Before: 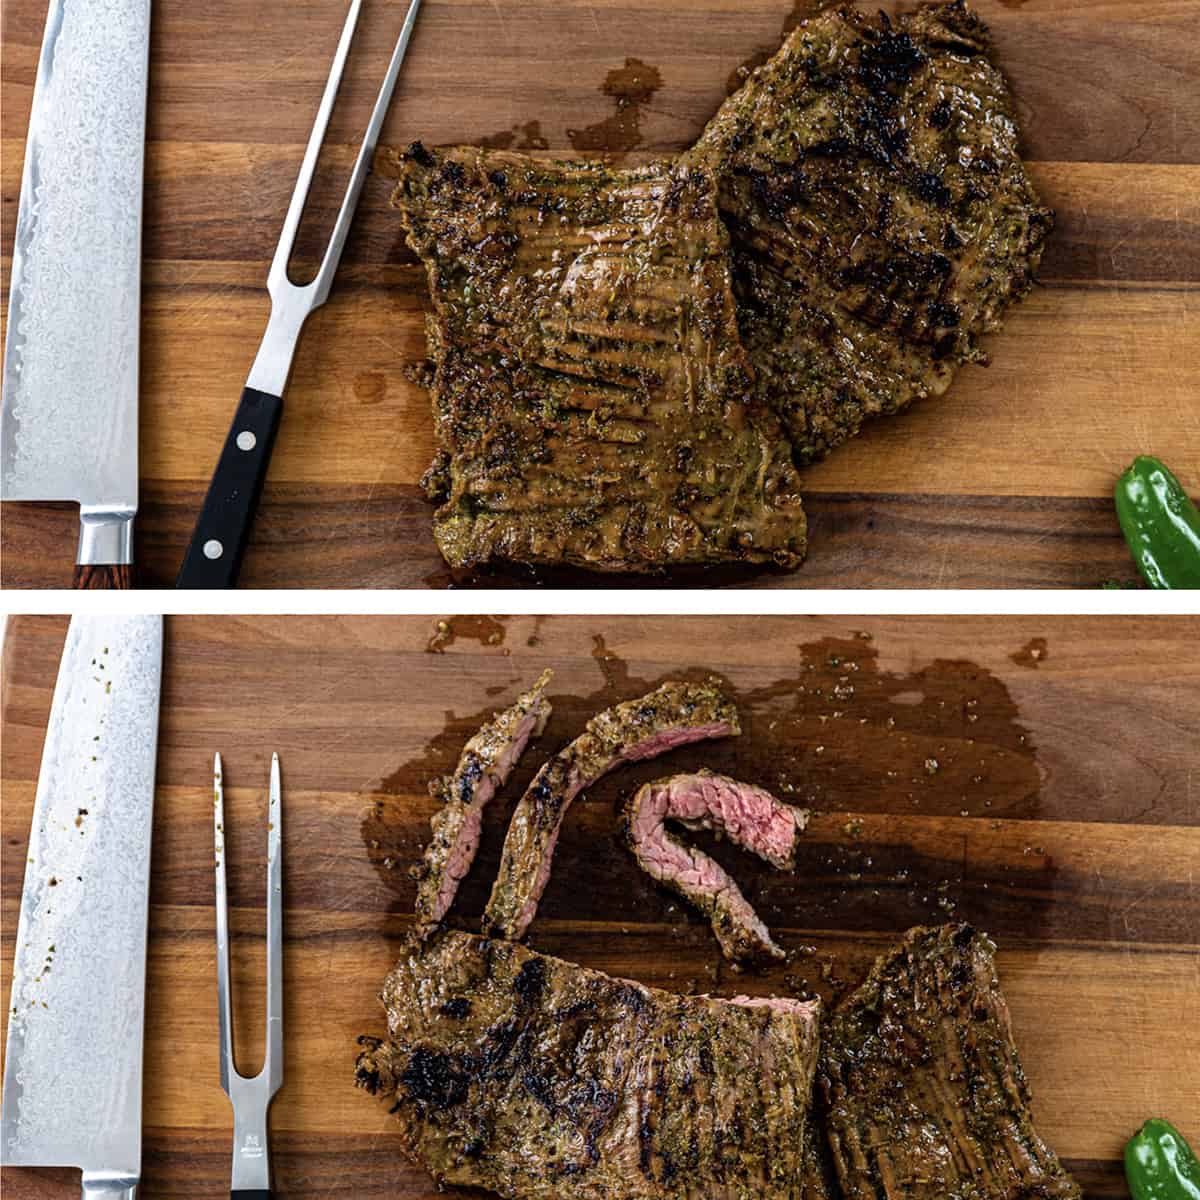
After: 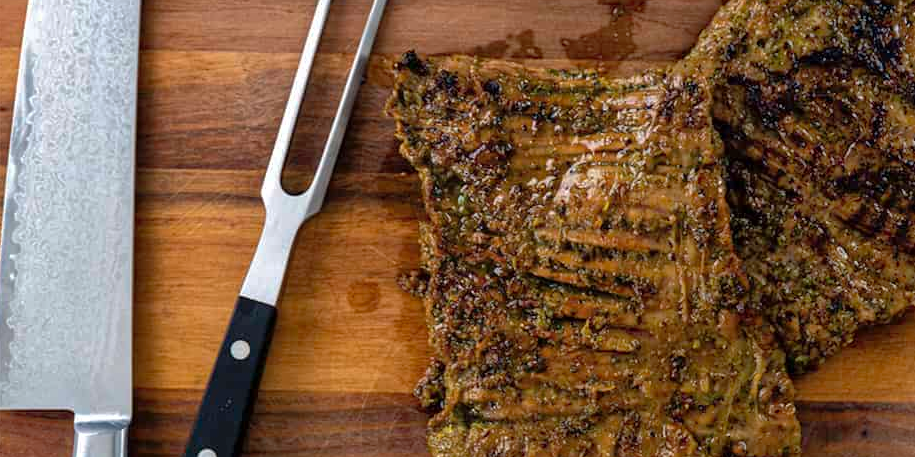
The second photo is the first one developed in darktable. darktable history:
shadows and highlights: on, module defaults
crop: left 0.579%, top 7.627%, right 23.167%, bottom 54.275%
